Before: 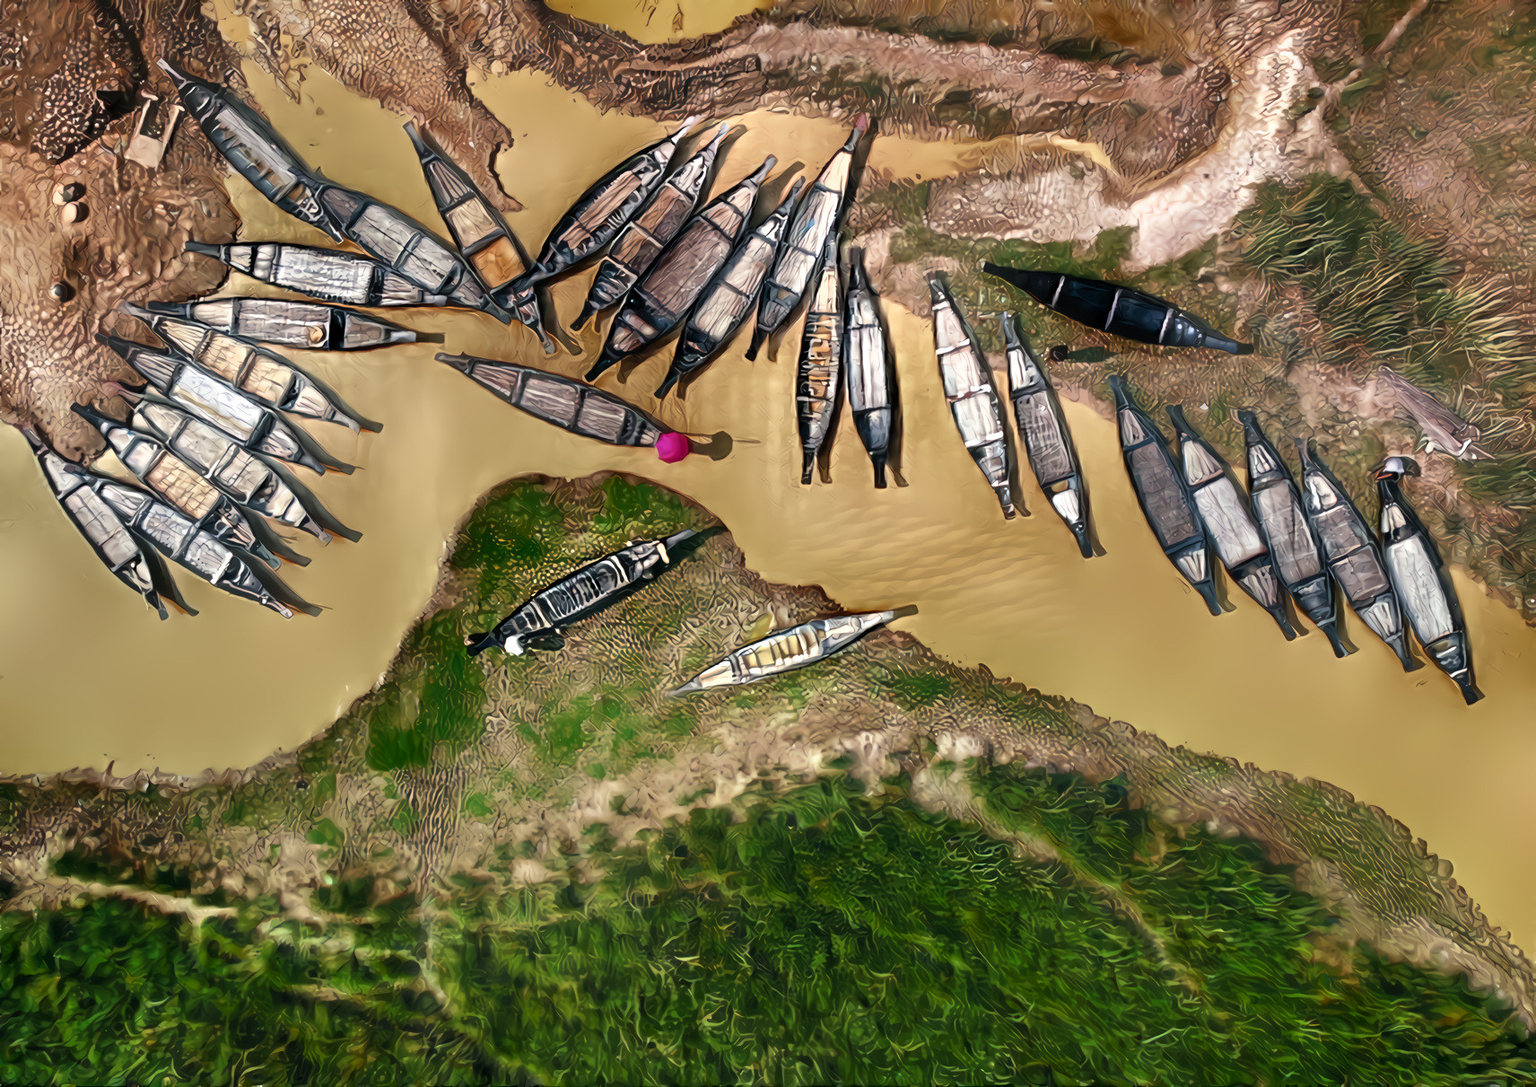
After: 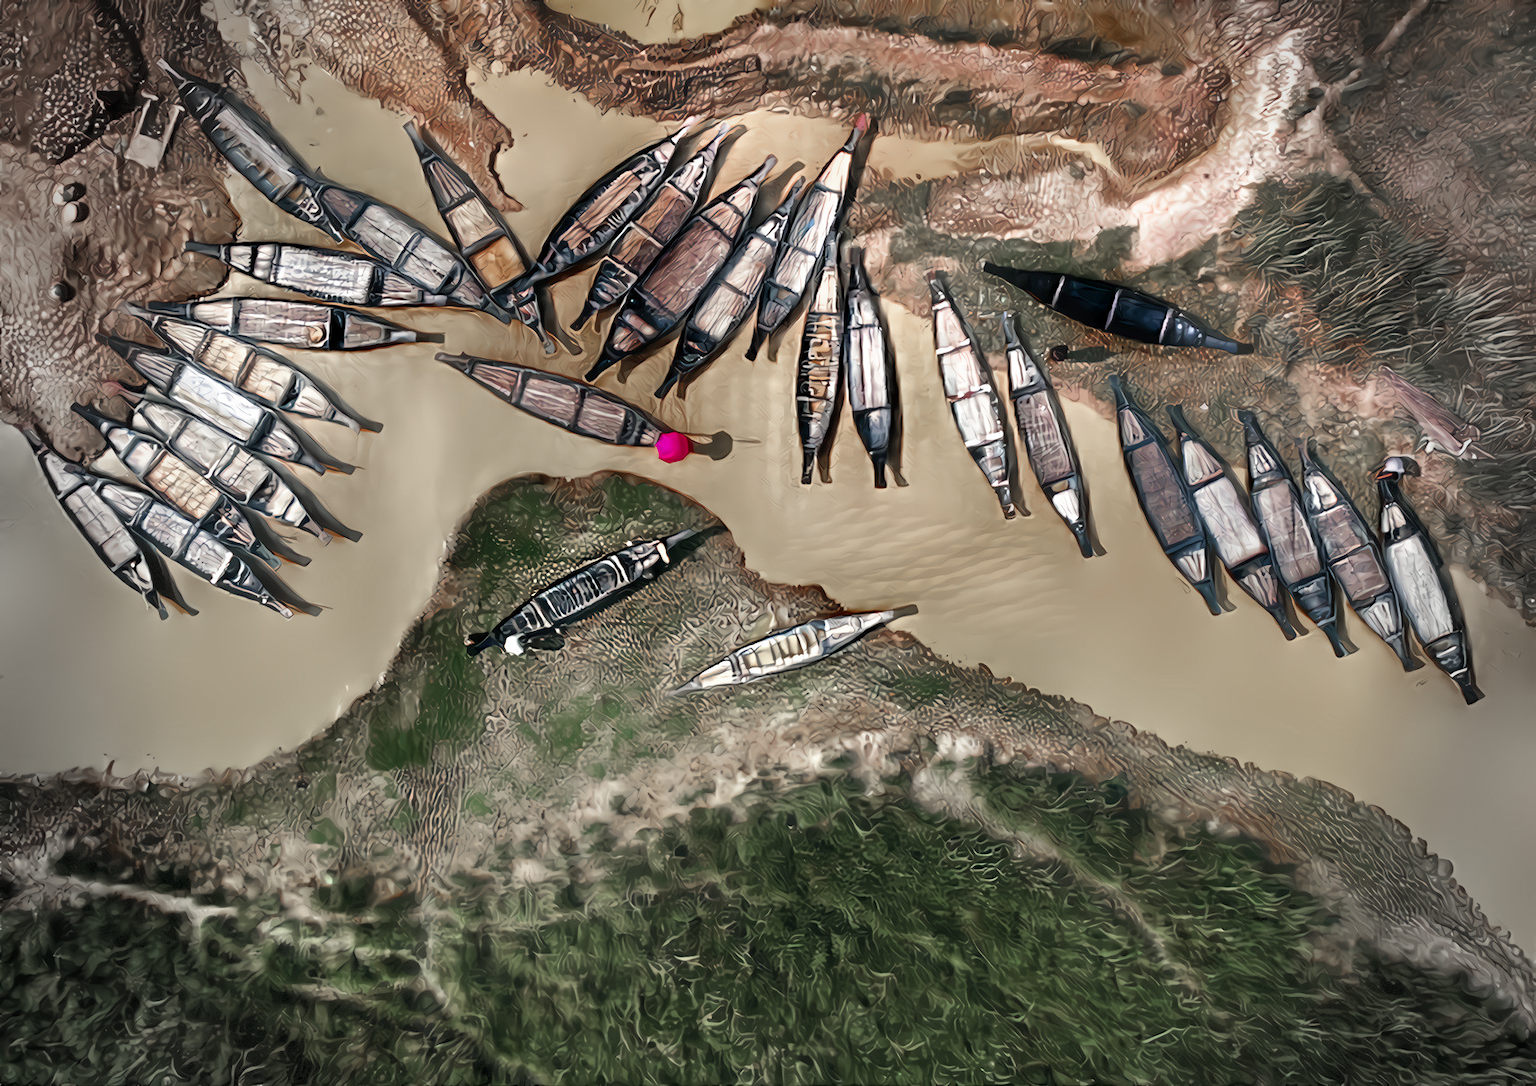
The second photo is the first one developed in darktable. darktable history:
vignetting: fall-off start 76.01%, fall-off radius 27.68%, brightness -0.33, width/height ratio 0.975, dithering 8-bit output
color zones: curves: ch1 [(0, 0.708) (0.088, 0.648) (0.245, 0.187) (0.429, 0.326) (0.571, 0.498) (0.714, 0.5) (0.857, 0.5) (1, 0.708)]
